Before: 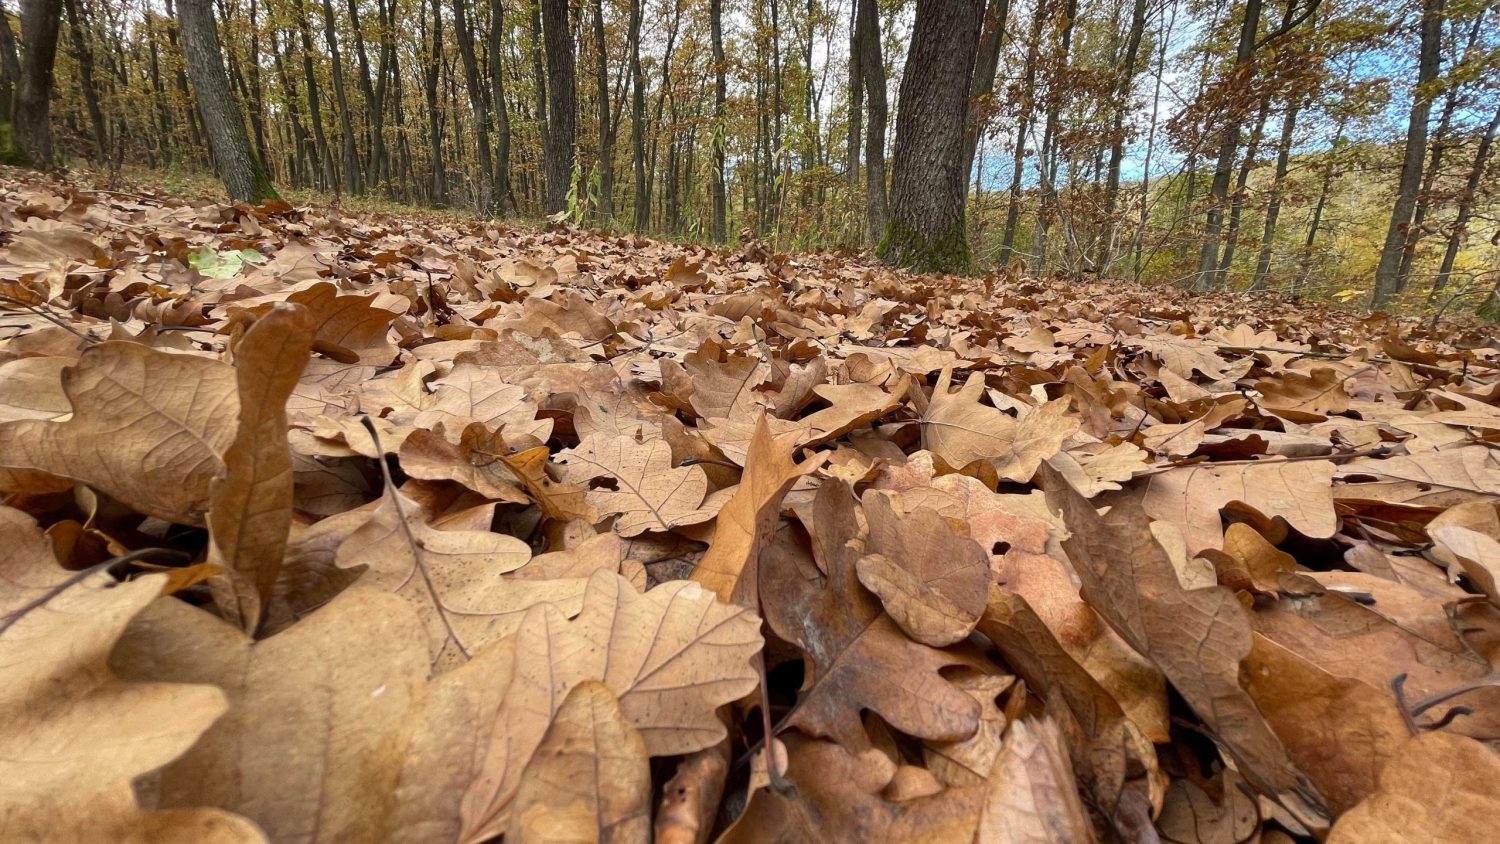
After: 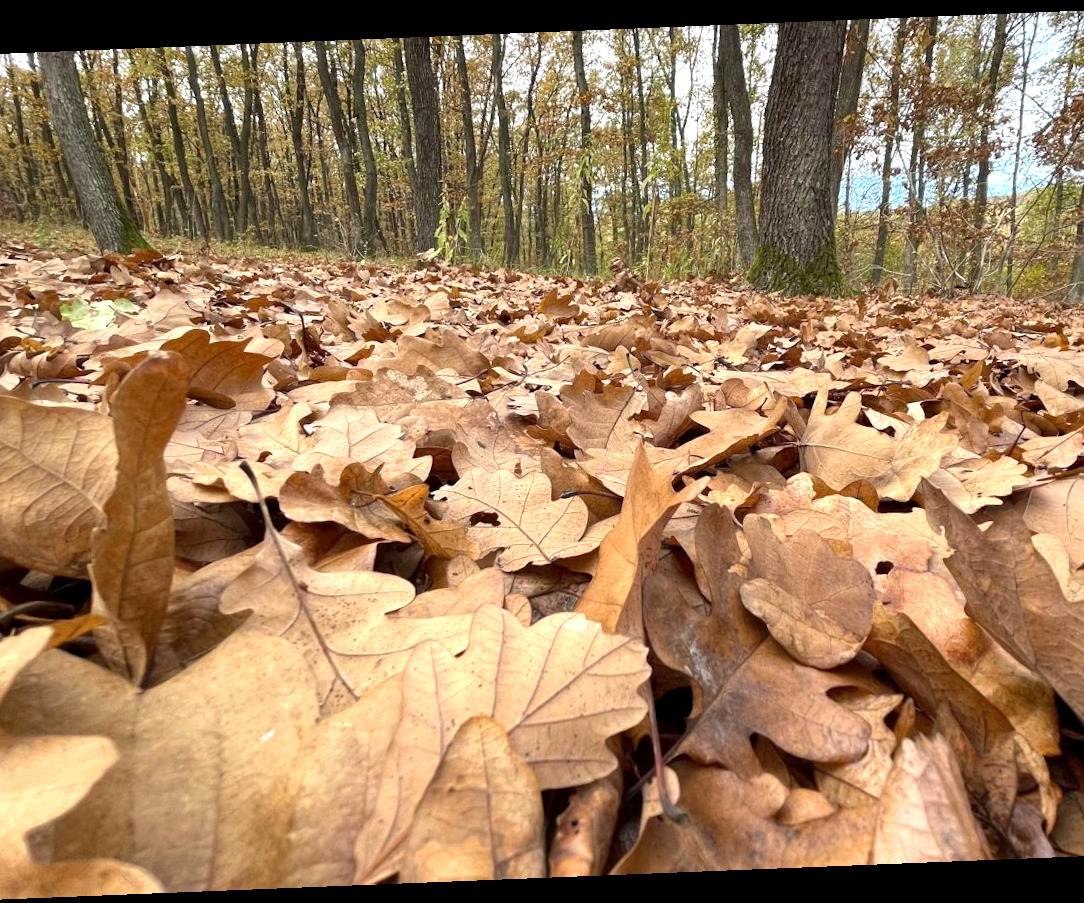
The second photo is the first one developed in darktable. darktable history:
exposure: black level correction 0.001, exposure 0.5 EV, compensate exposure bias true, compensate highlight preservation false
shadows and highlights: radius 171.16, shadows 27, white point adjustment 3.13, highlights -67.95, soften with gaussian
rotate and perspective: rotation -2.29°, automatic cropping off
crop and rotate: left 9.061%, right 20.142%
